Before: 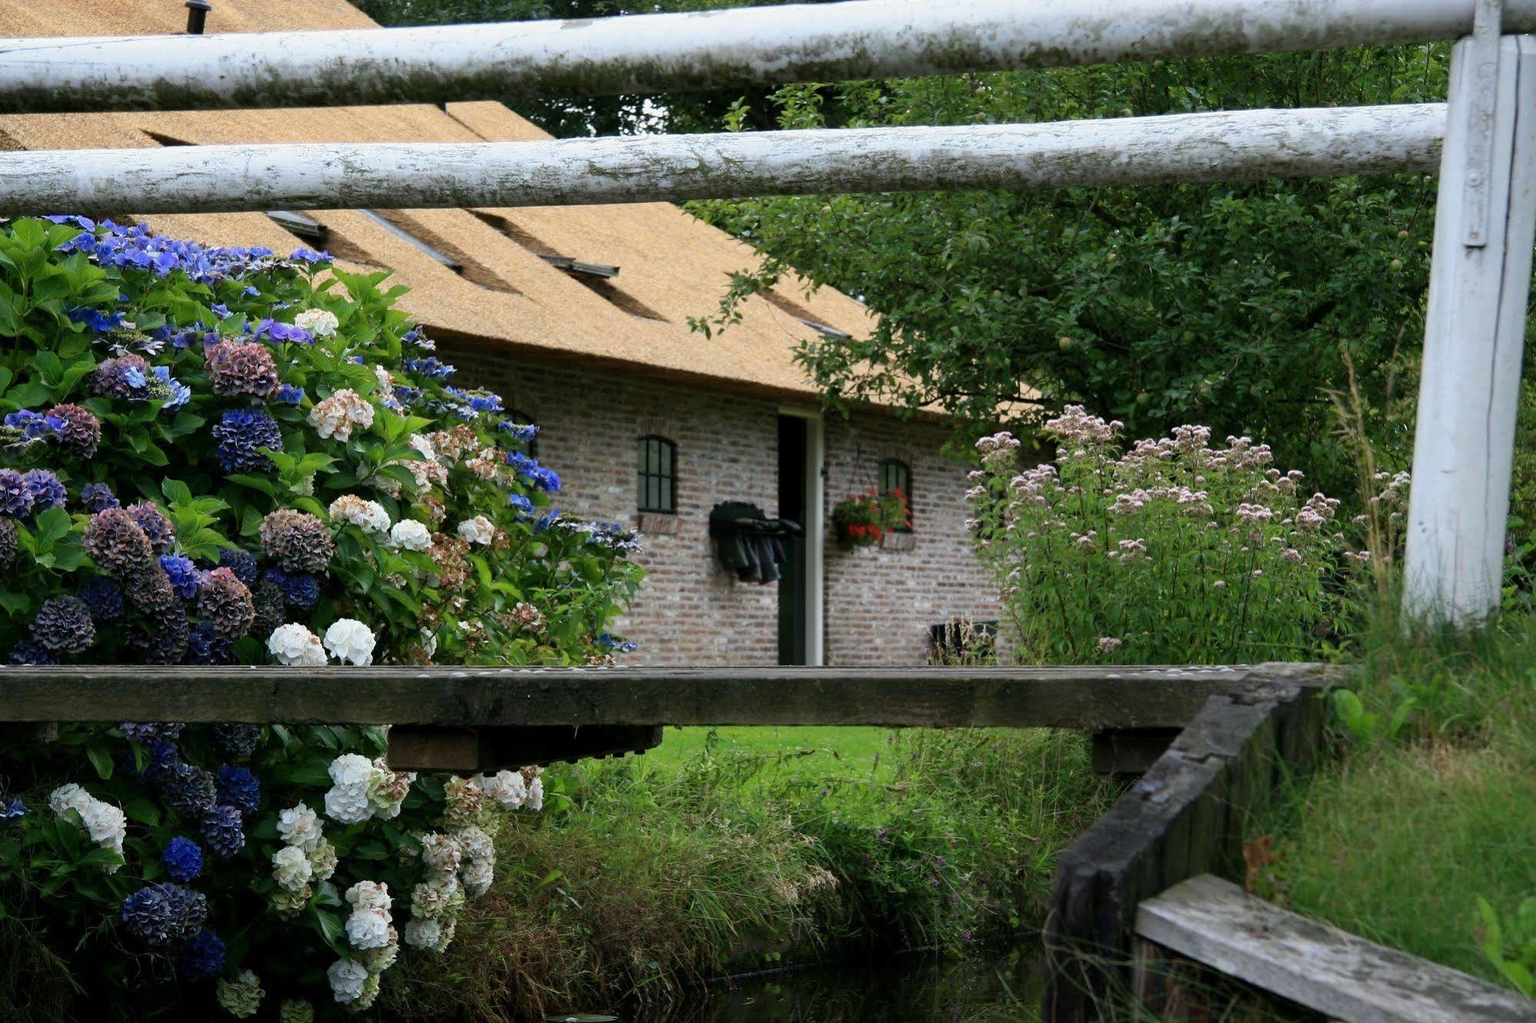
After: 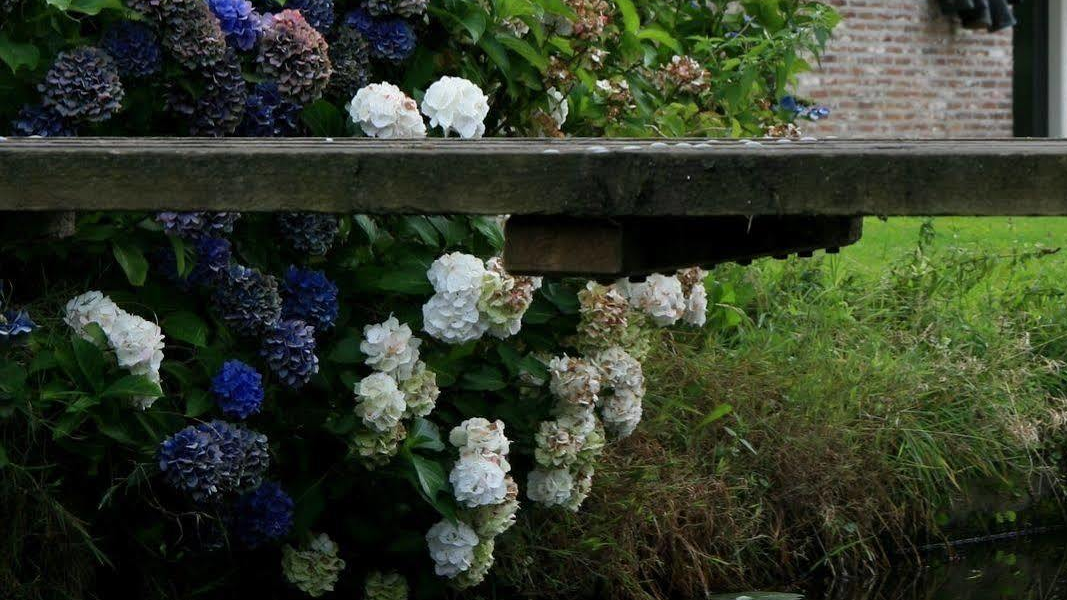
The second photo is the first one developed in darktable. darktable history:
crop and rotate: top 54.778%, right 46.61%, bottom 0.159%
